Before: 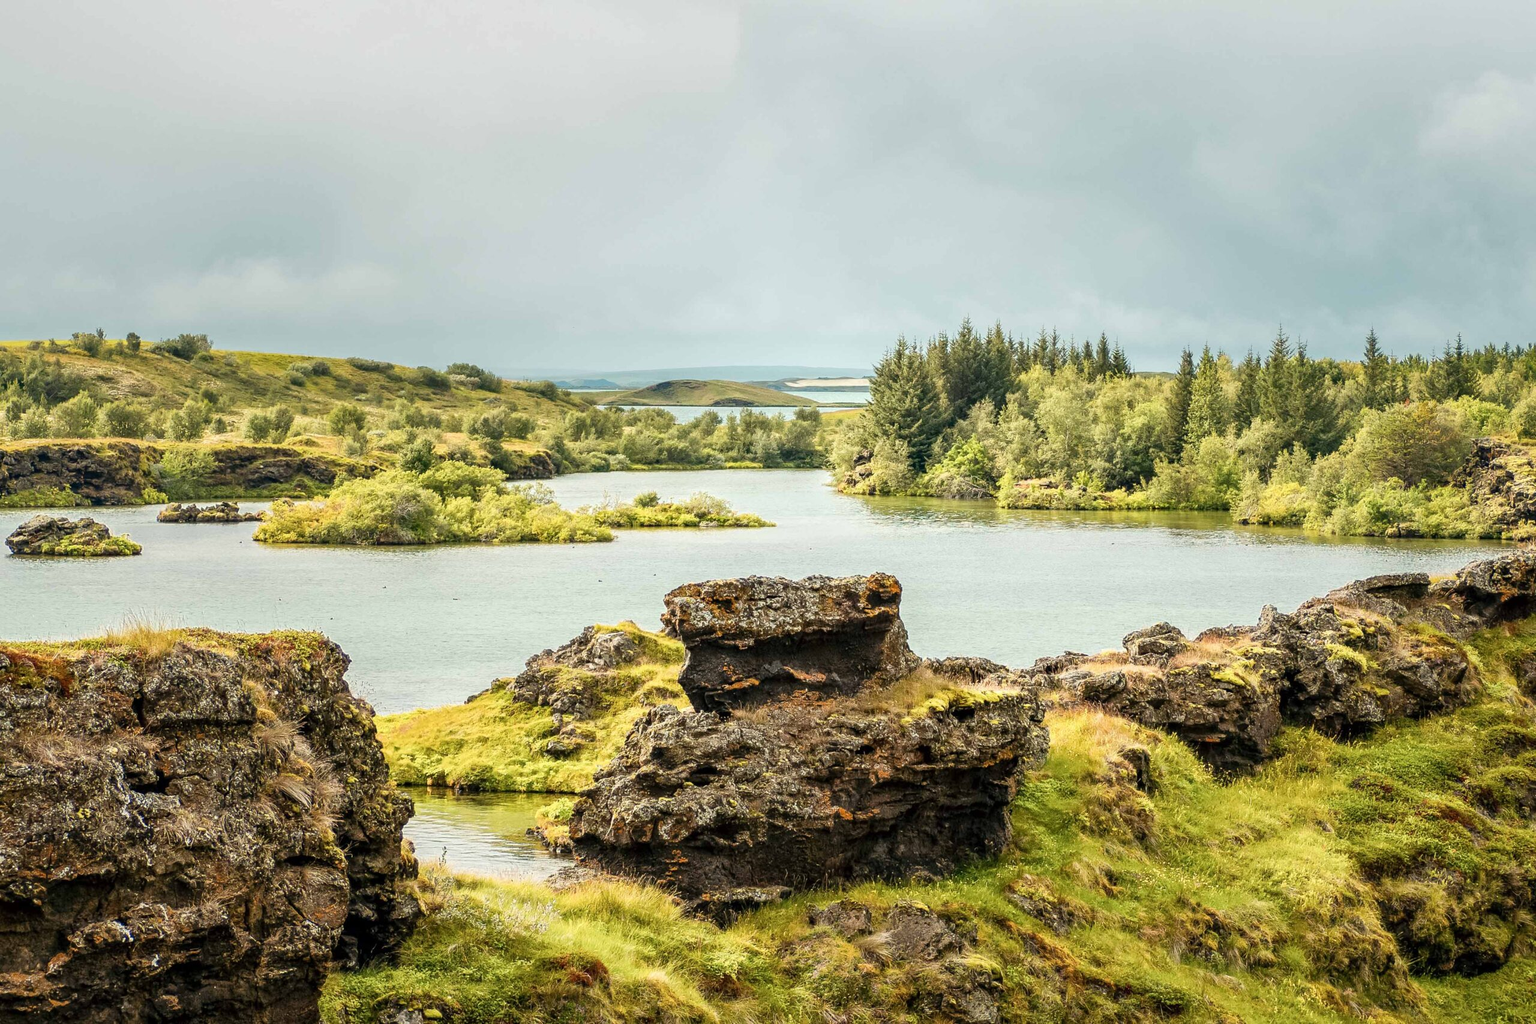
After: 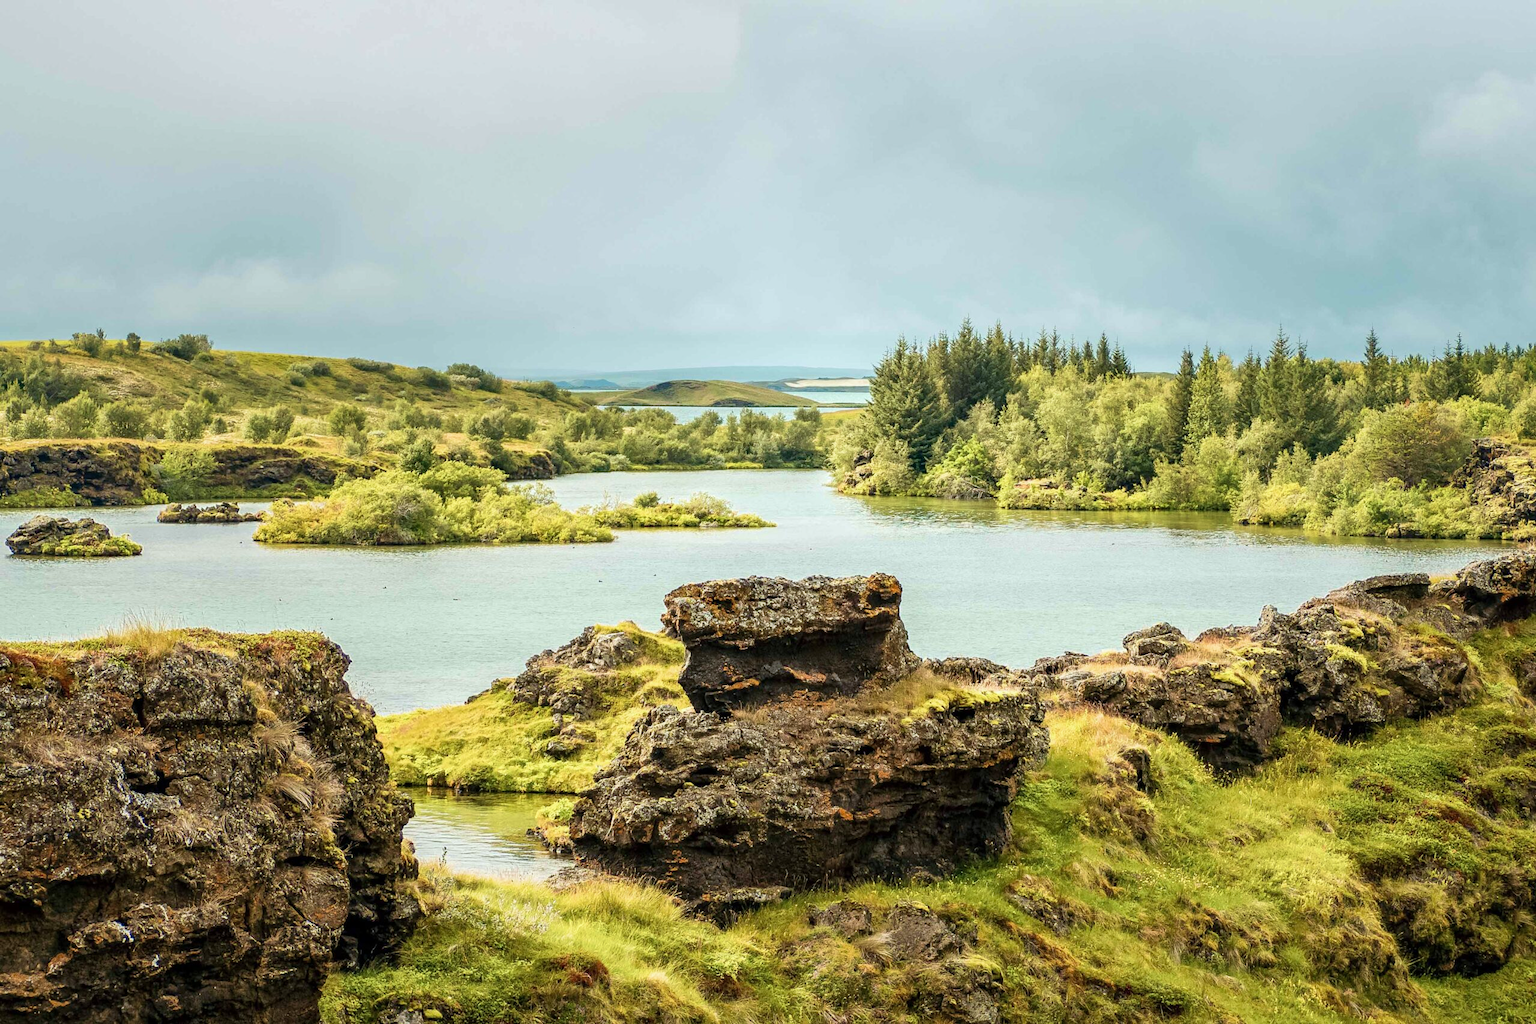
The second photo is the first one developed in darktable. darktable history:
velvia: on, module defaults
white balance: red 0.982, blue 1.018
